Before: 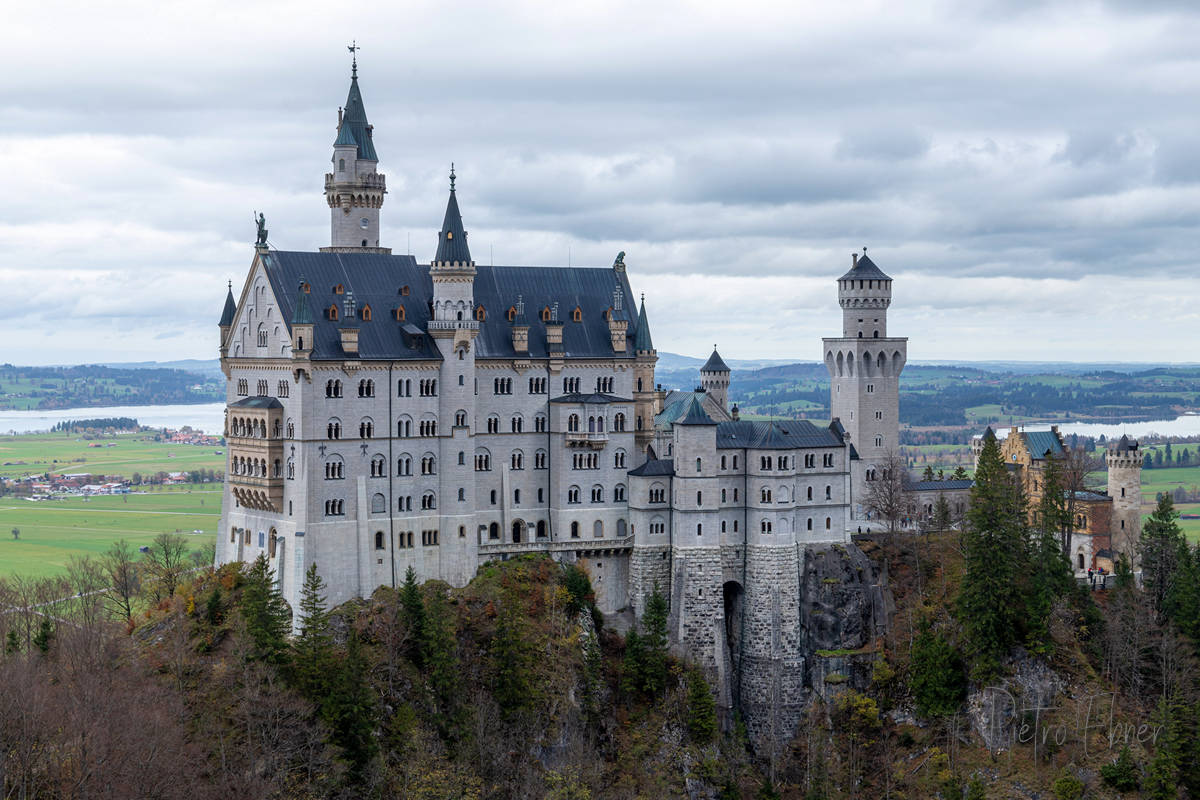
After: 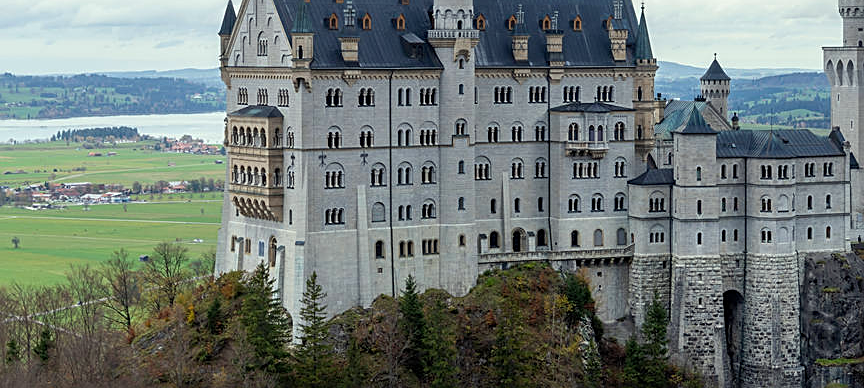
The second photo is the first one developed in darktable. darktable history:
crop: top 36.498%, right 27.964%, bottom 14.995%
color correction: highlights a* -4.28, highlights b* 6.53
sharpen: on, module defaults
